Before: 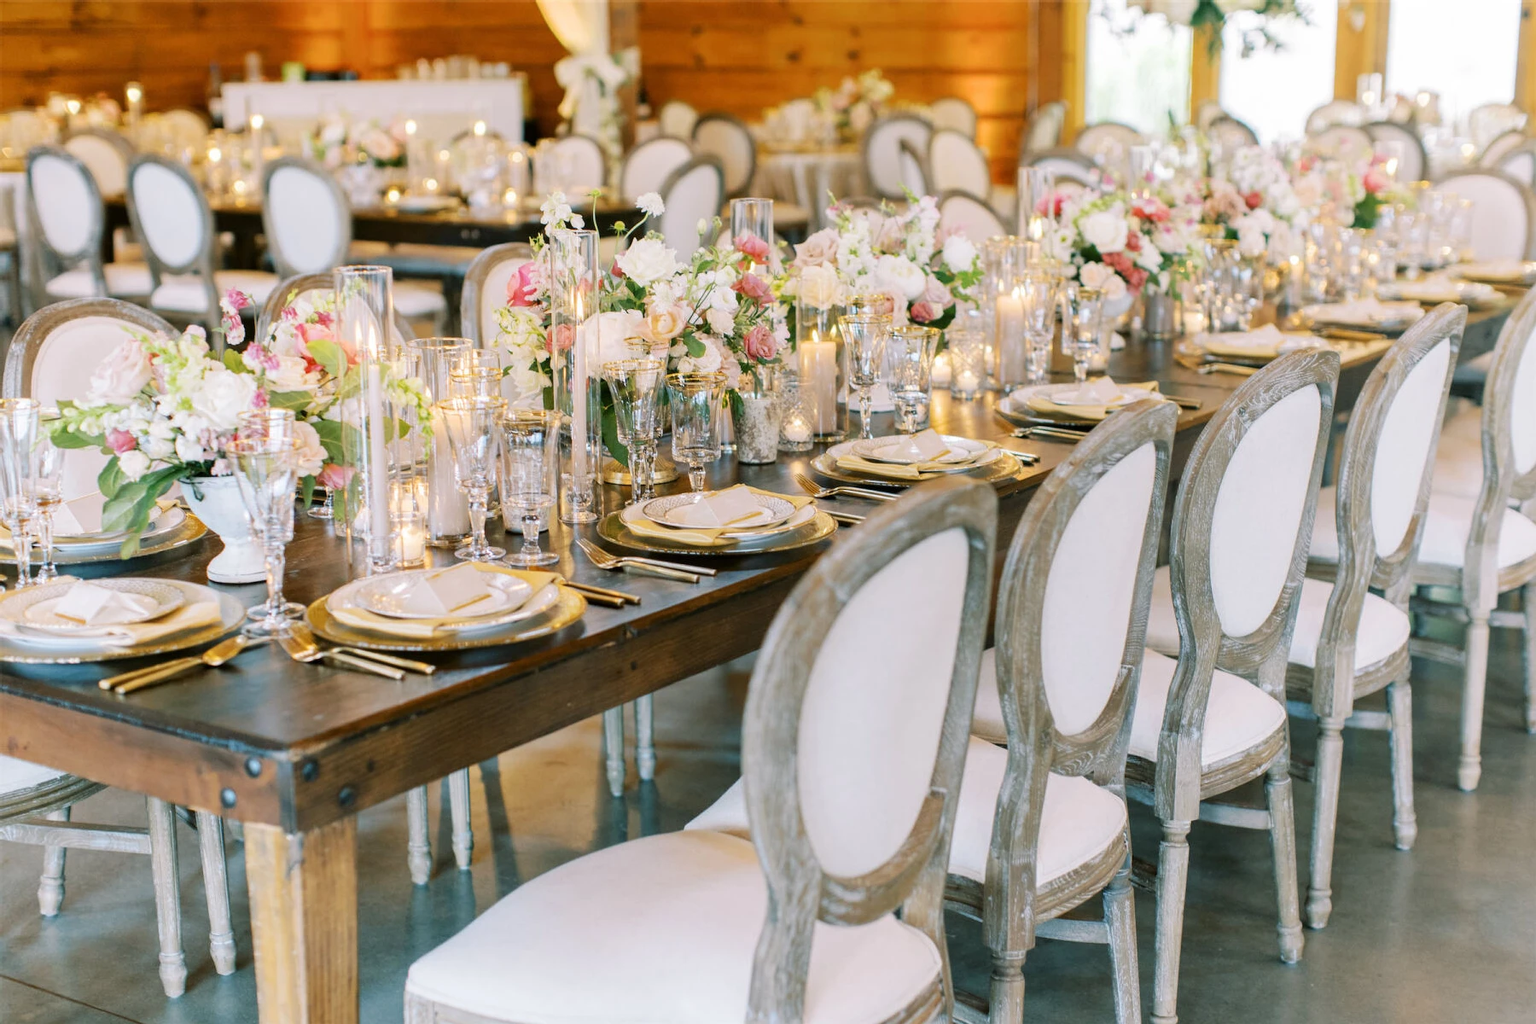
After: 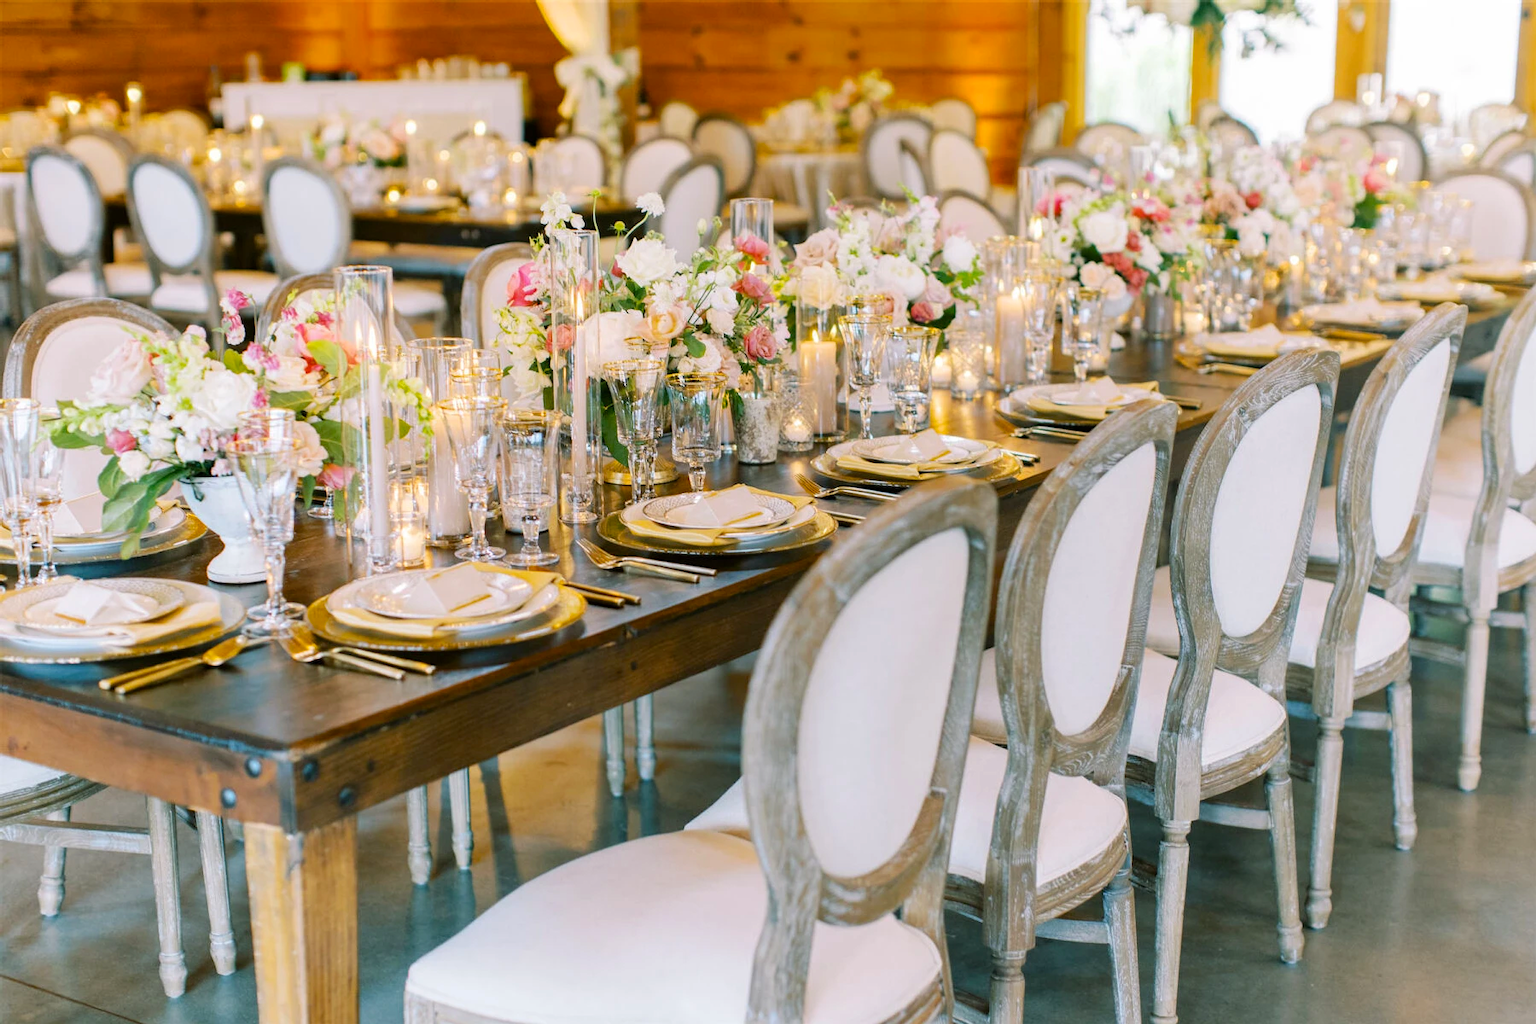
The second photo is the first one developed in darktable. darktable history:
color balance rgb: perceptual saturation grading › global saturation 25.044%
